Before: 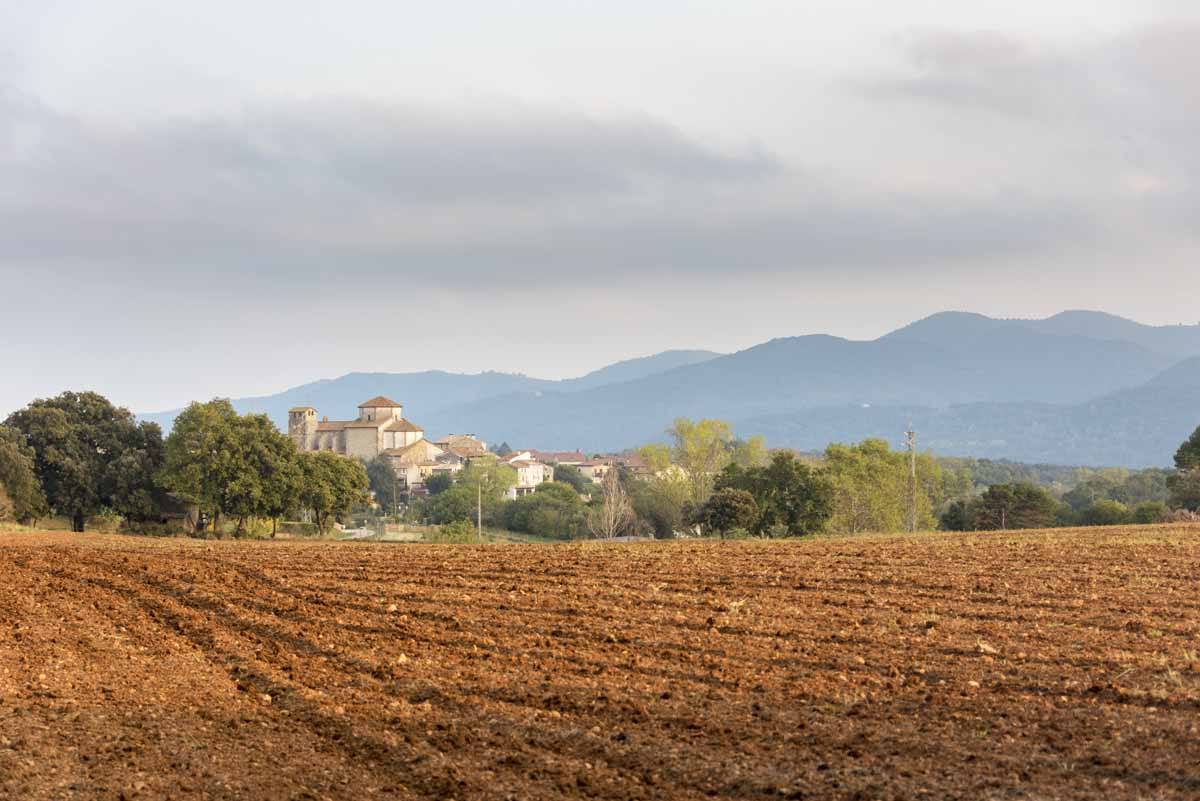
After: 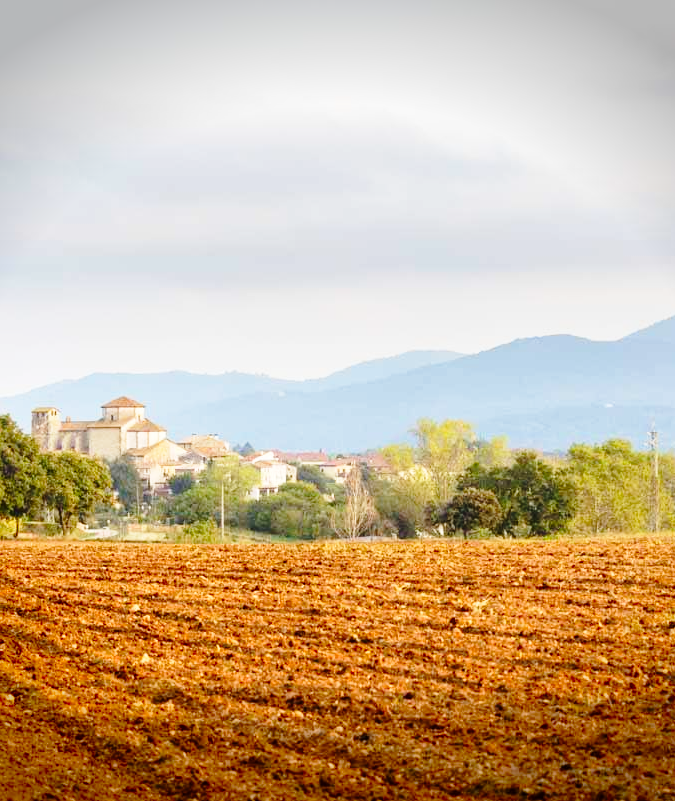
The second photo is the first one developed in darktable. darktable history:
crop: left 21.496%, right 22.254%
contrast brightness saturation: saturation -0.05
color correction: saturation 1.34
base curve: curves: ch0 [(0, 0) (0.028, 0.03) (0.121, 0.232) (0.46, 0.748) (0.859, 0.968) (1, 1)], preserve colors none
vignetting: fall-off start 88.53%, fall-off radius 44.2%, saturation 0.376, width/height ratio 1.161
